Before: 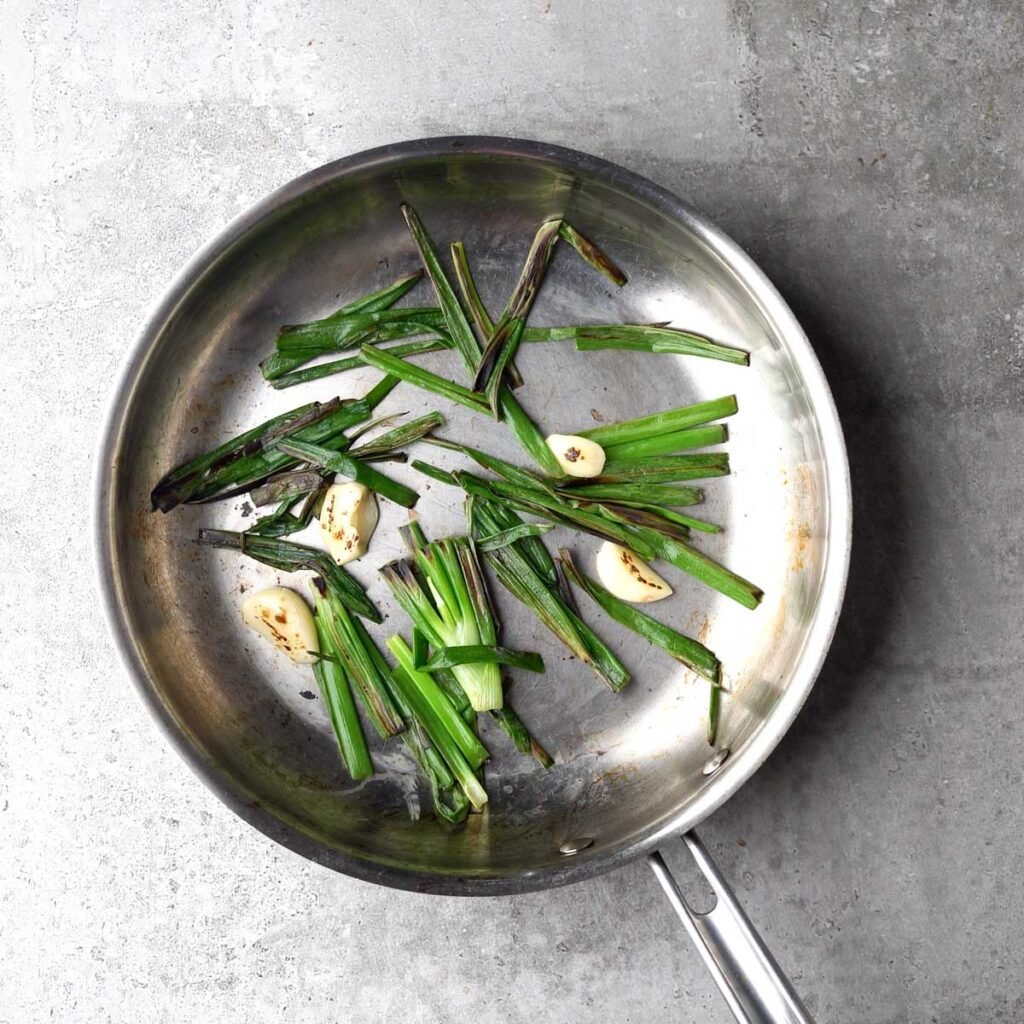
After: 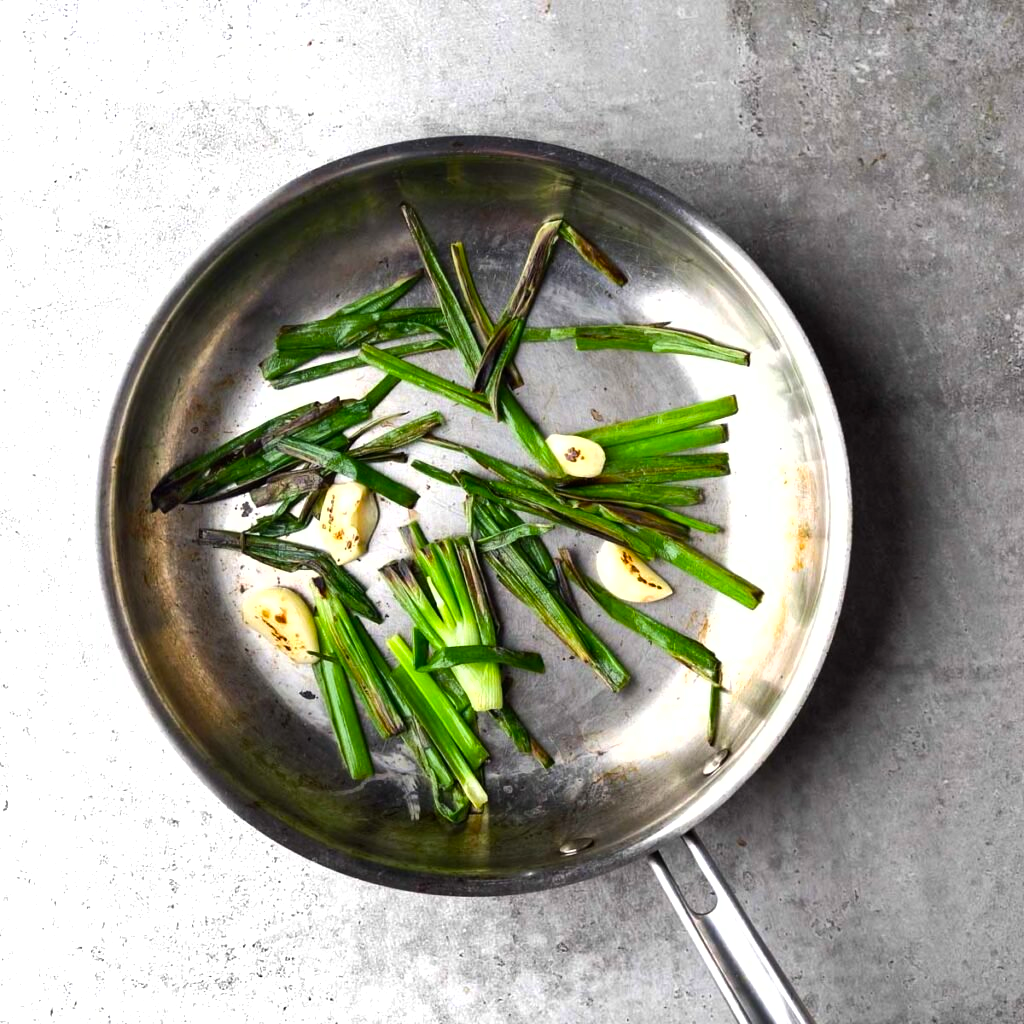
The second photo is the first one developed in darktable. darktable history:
tone equalizer: -8 EV -0.417 EV, -7 EV -0.389 EV, -6 EV -0.333 EV, -5 EV -0.222 EV, -3 EV 0.222 EV, -2 EV 0.333 EV, -1 EV 0.389 EV, +0 EV 0.417 EV, edges refinement/feathering 500, mask exposure compensation -1.57 EV, preserve details no
color balance rgb: perceptual saturation grading › global saturation 25%, global vibrance 20%
shadows and highlights: low approximation 0.01, soften with gaussian
